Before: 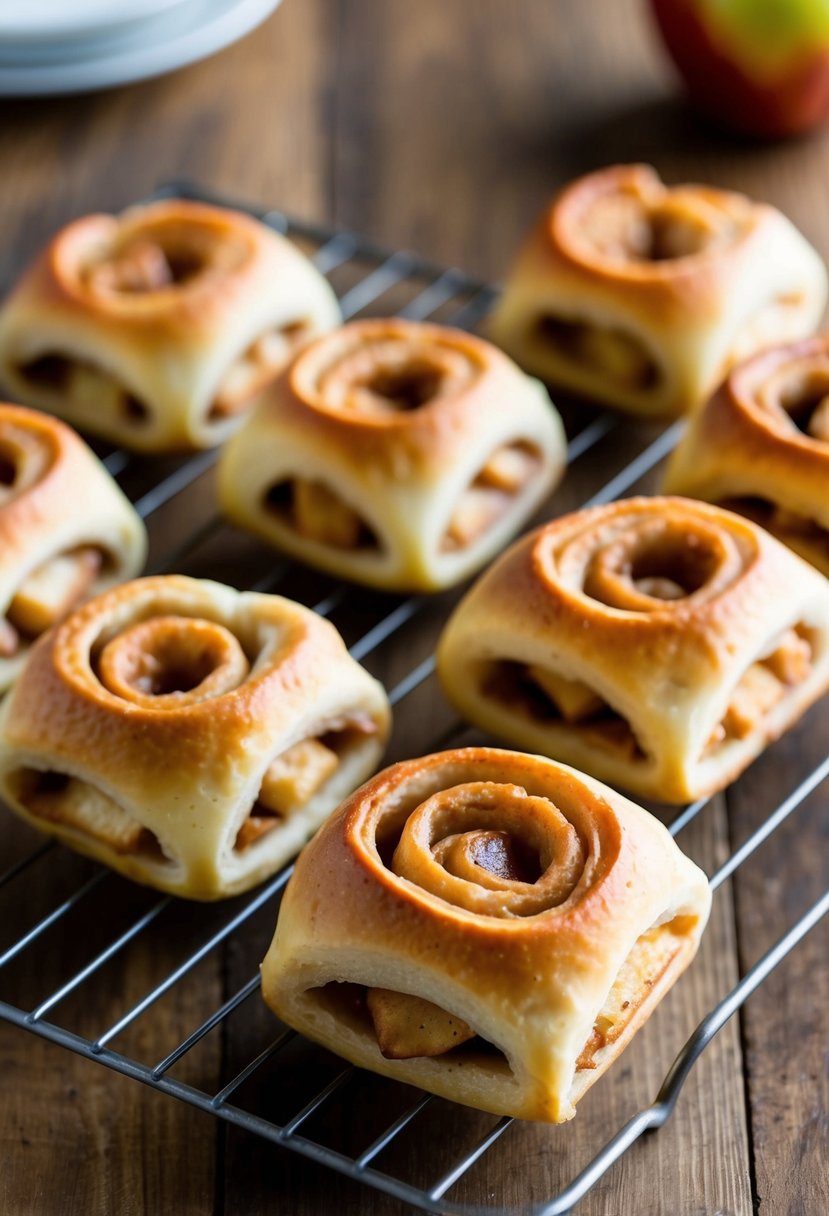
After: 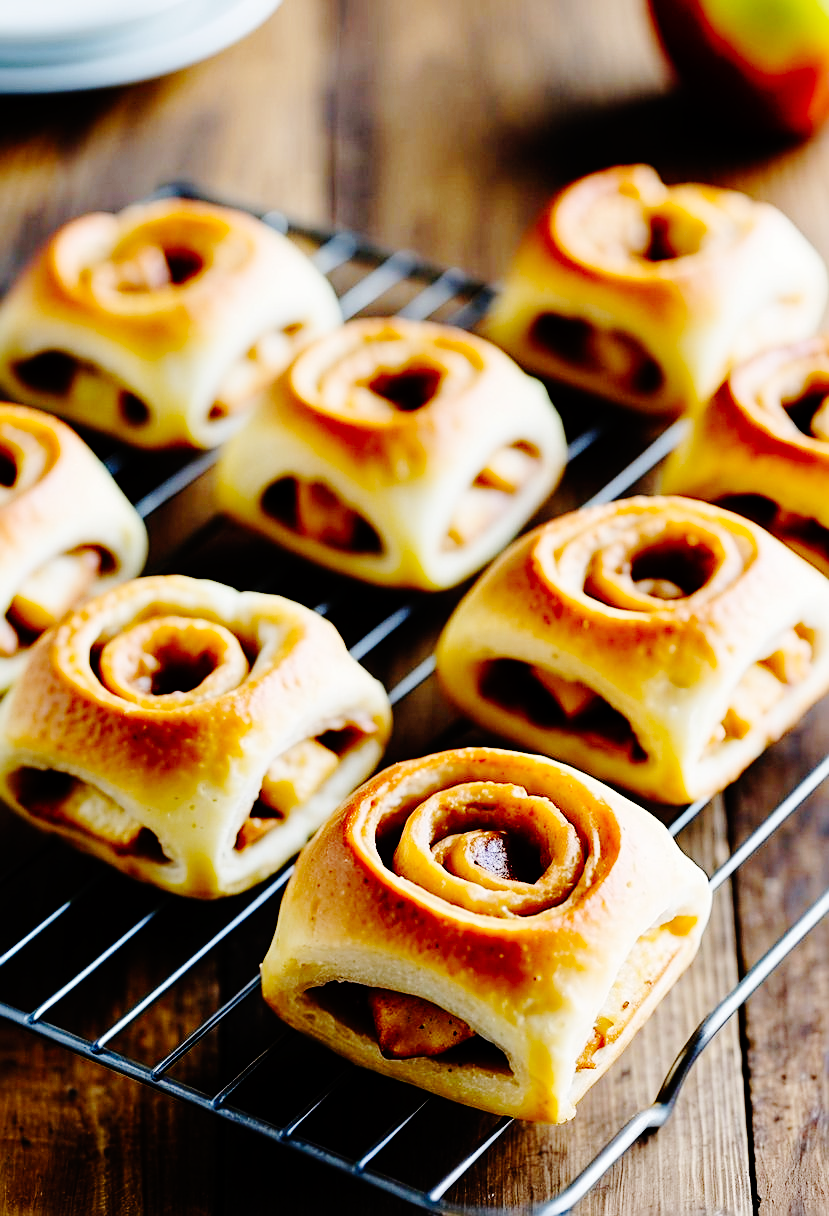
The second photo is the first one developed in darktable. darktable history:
sharpen: on, module defaults
base curve: curves: ch0 [(0, 0) (0.036, 0.01) (0.123, 0.254) (0.258, 0.504) (0.507, 0.748) (1, 1)], preserve colors none
